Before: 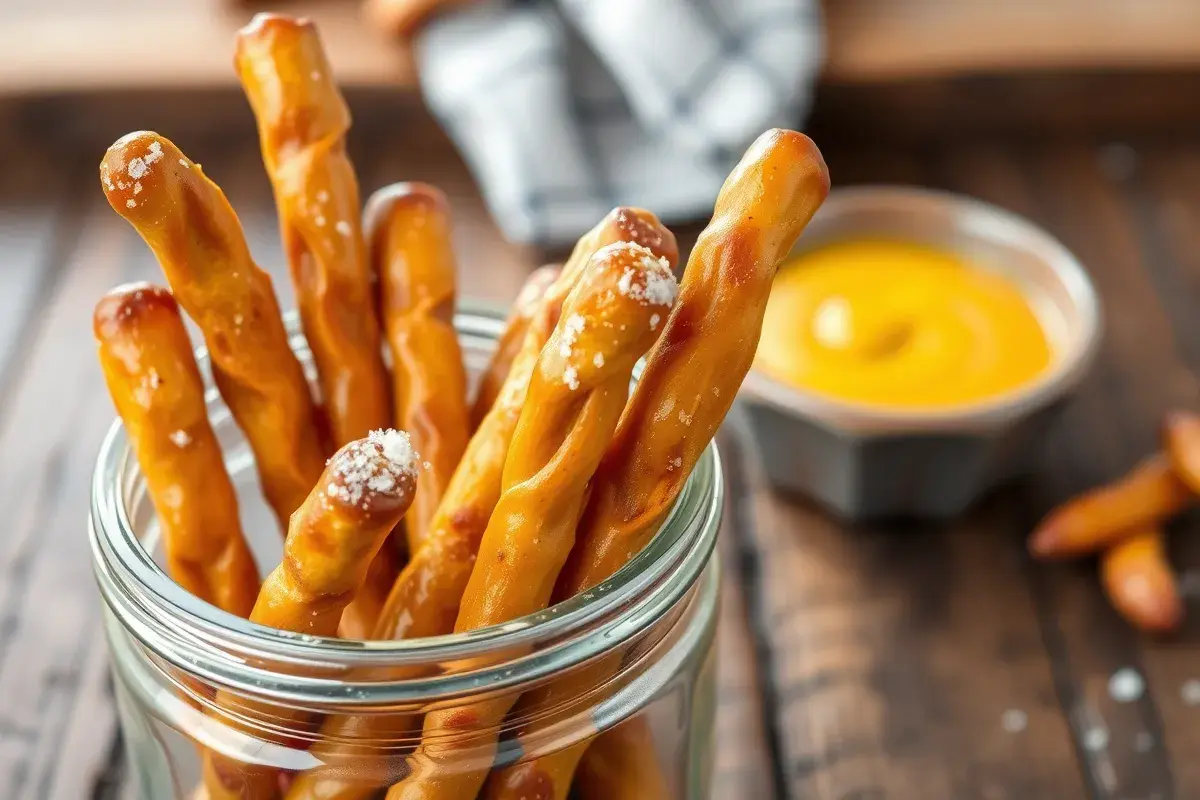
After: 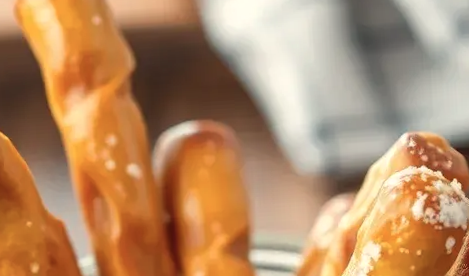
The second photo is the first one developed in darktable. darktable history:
rotate and perspective: rotation -3.52°, crop left 0.036, crop right 0.964, crop top 0.081, crop bottom 0.919
crop: left 15.452%, top 5.459%, right 43.956%, bottom 56.62%
contrast brightness saturation: saturation -0.17
white balance: red 1.045, blue 0.932
